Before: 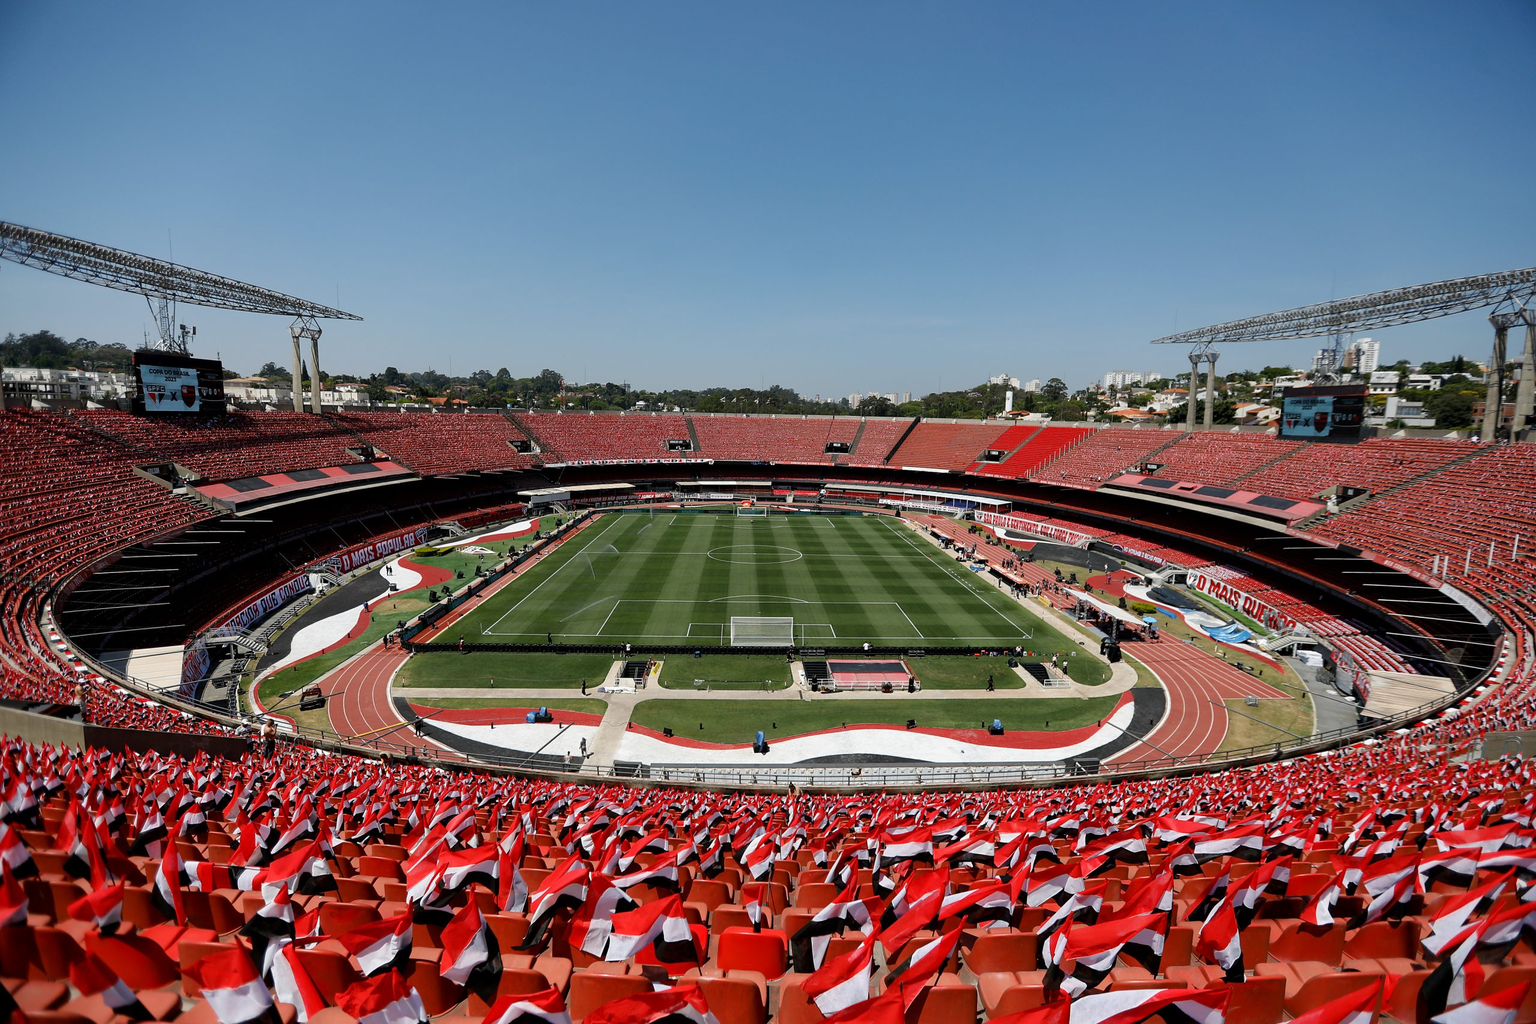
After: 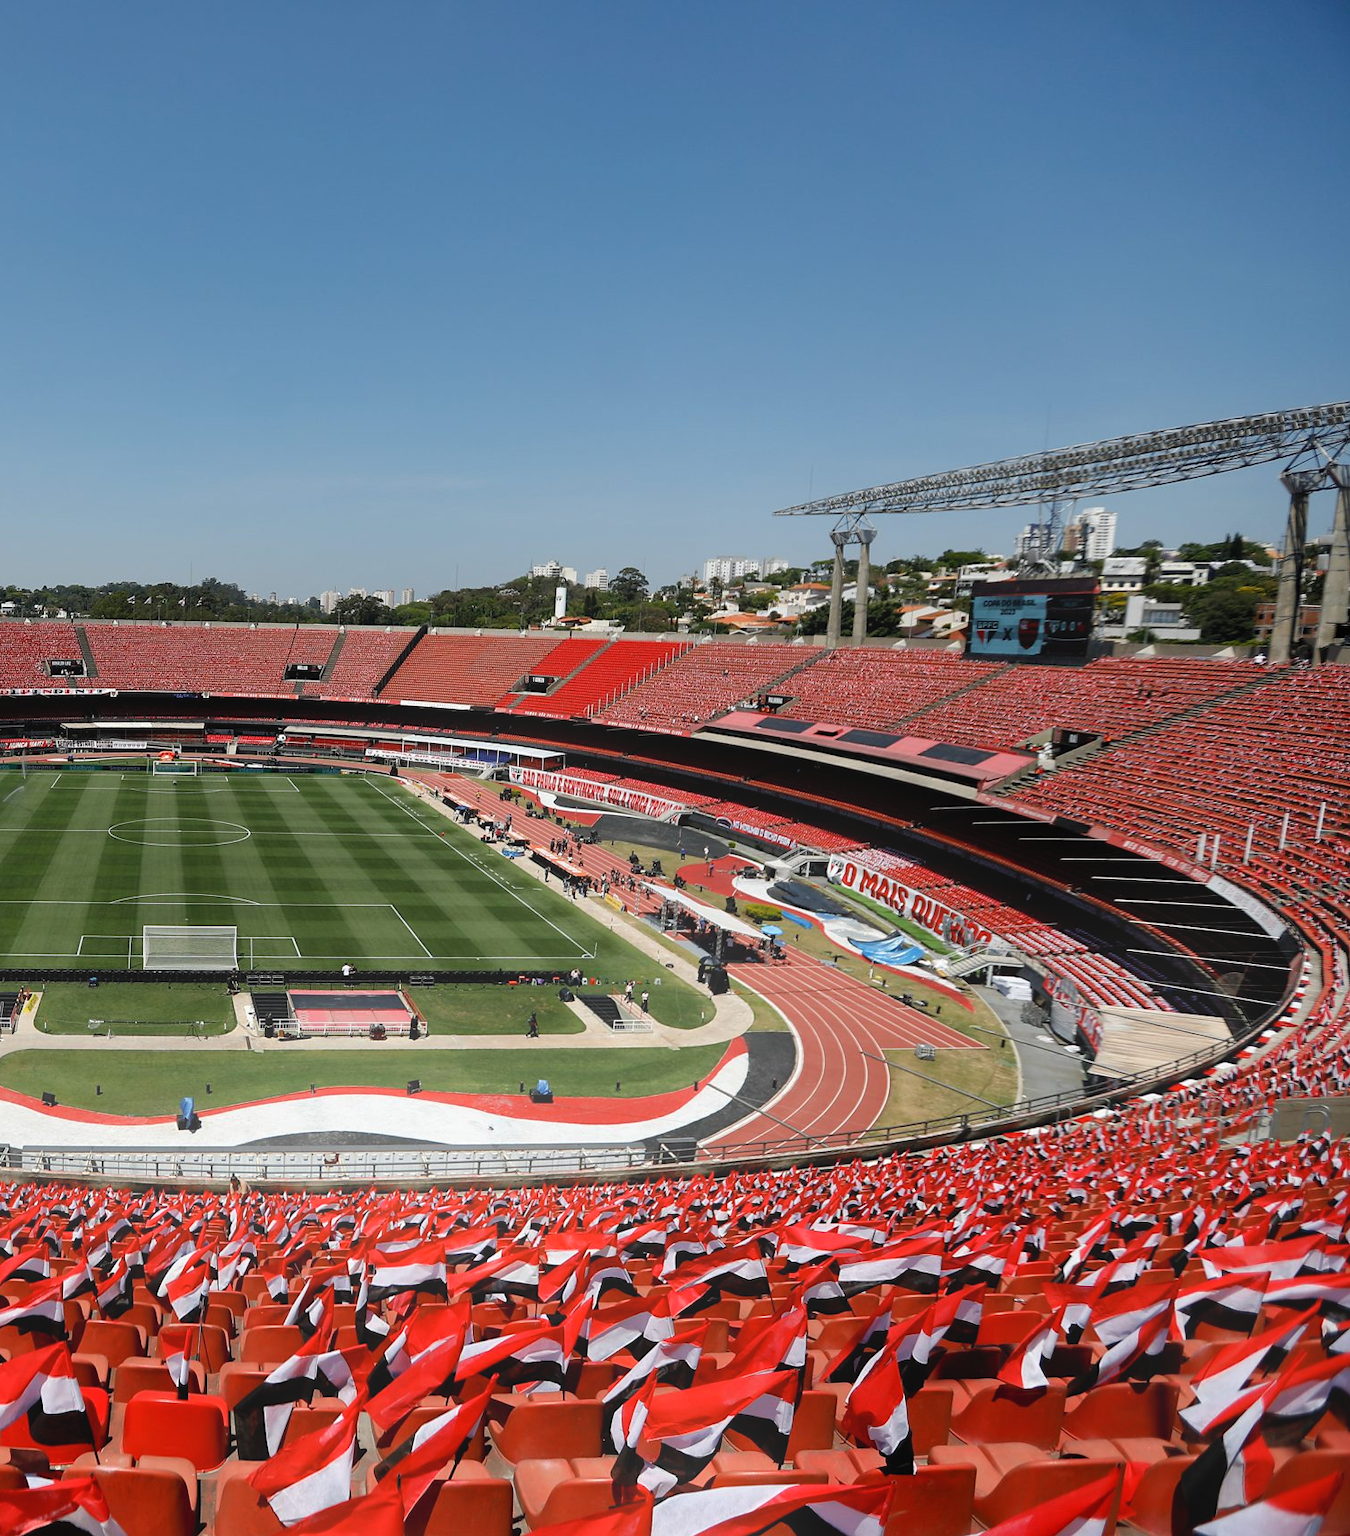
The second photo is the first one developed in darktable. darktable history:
bloom: on, module defaults
crop: left 41.402%
